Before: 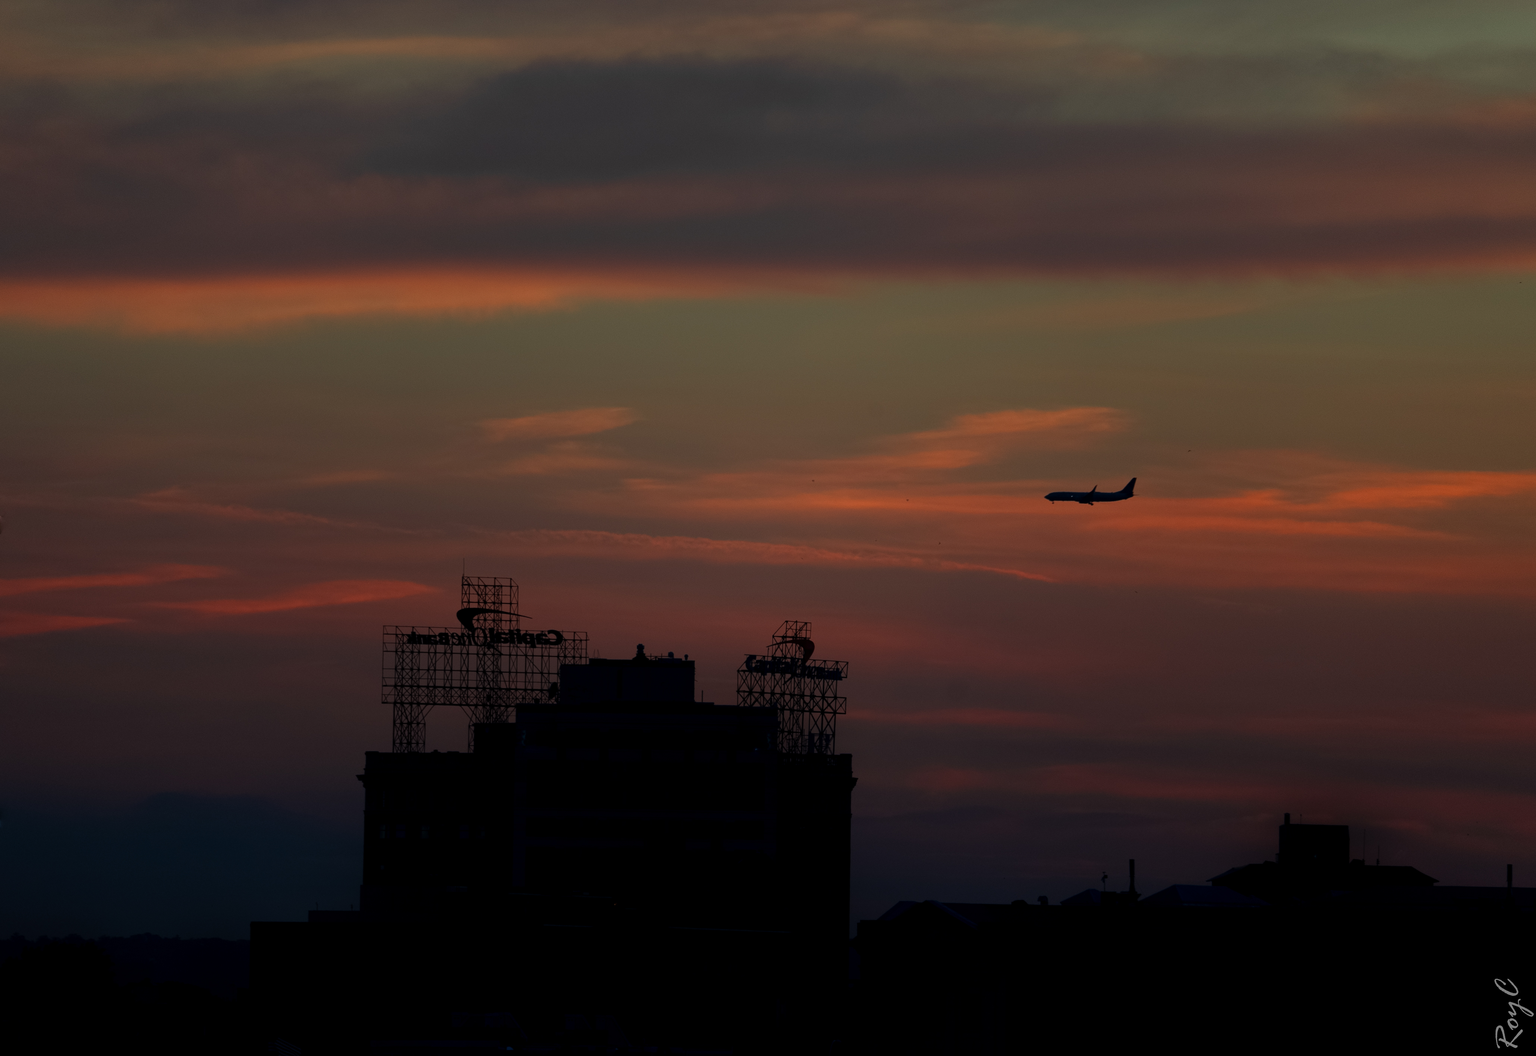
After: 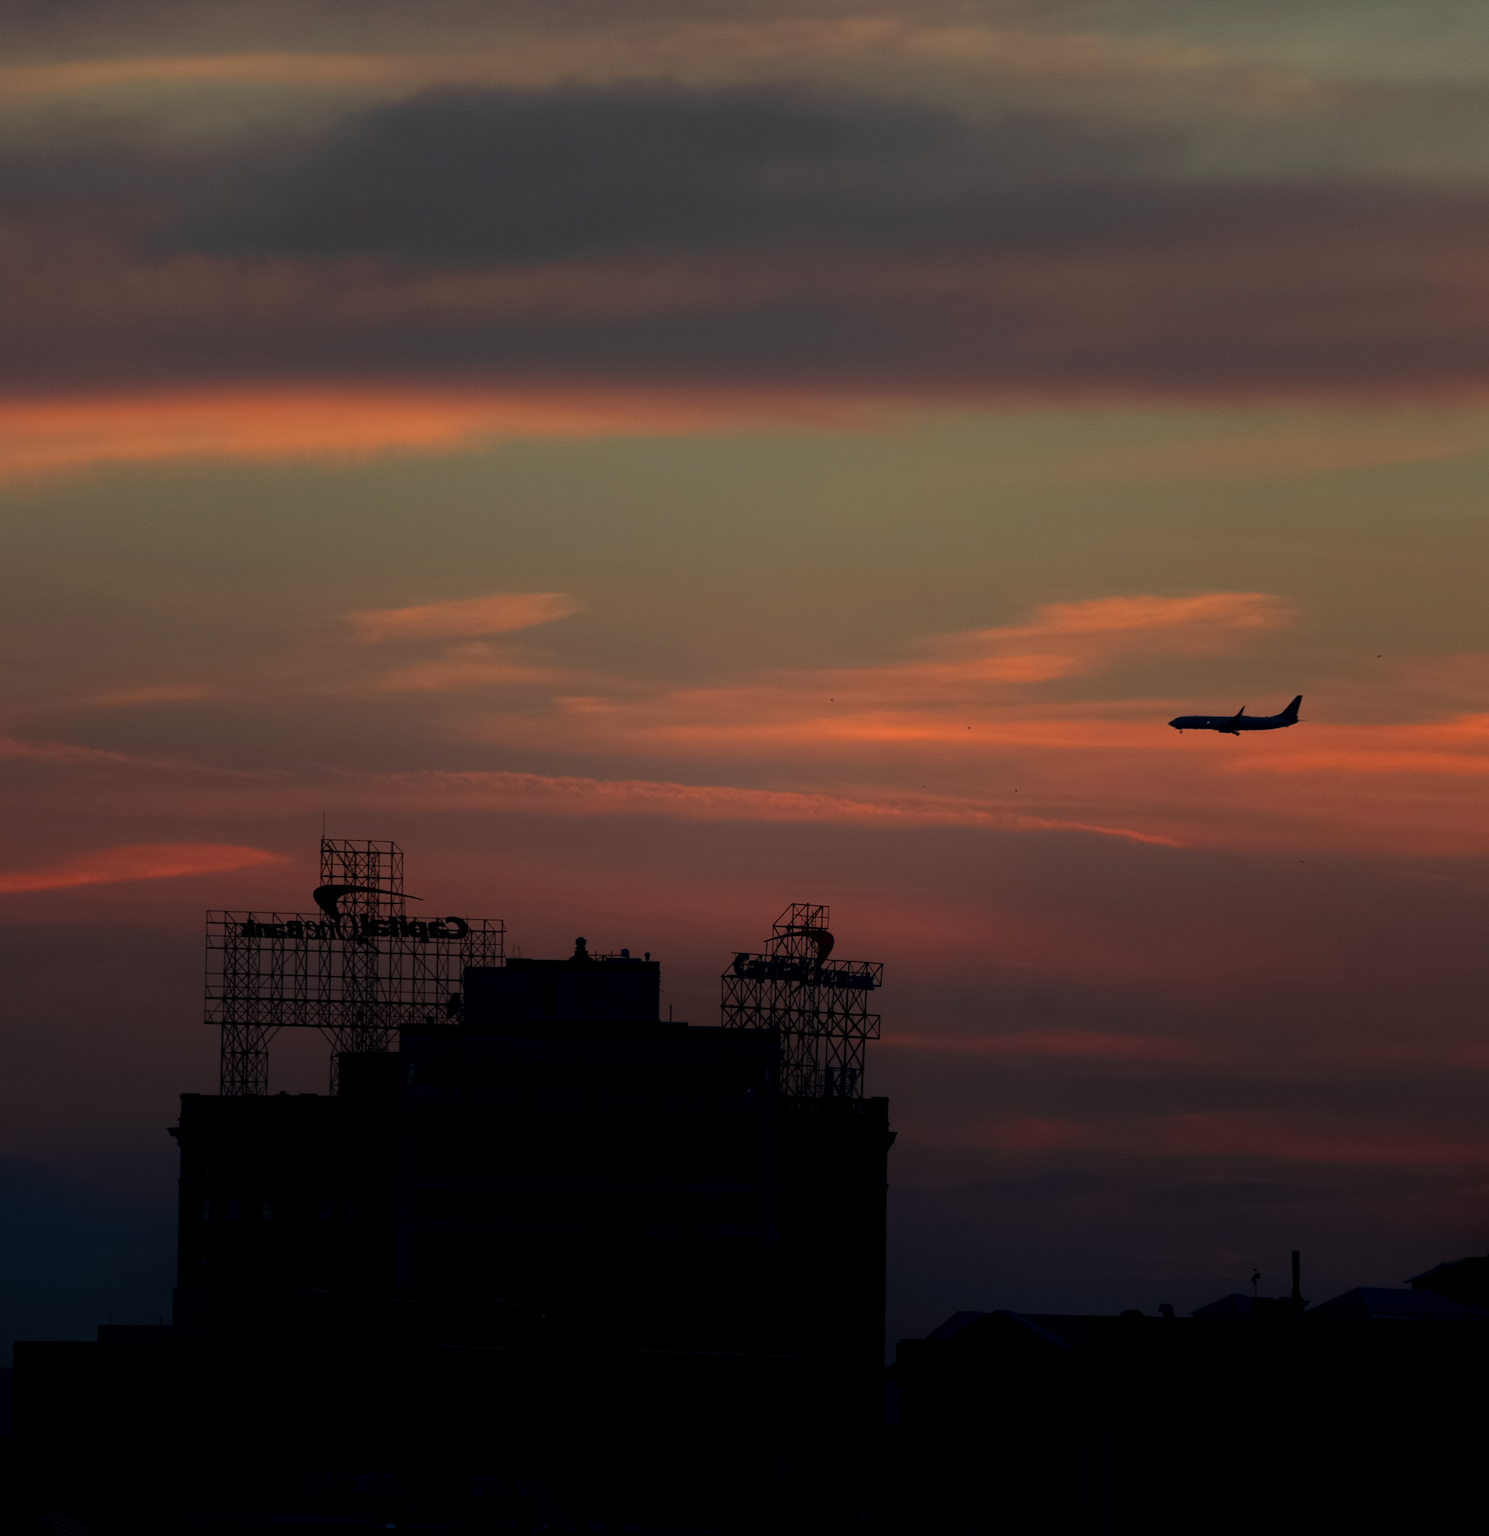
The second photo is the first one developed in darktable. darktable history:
crop and rotate: left 15.754%, right 17.579%
tone equalizer: -8 EV 0.001 EV, -7 EV -0.004 EV, -6 EV 0.009 EV, -5 EV 0.032 EV, -4 EV 0.276 EV, -3 EV 0.644 EV, -2 EV 0.584 EV, -1 EV 0.187 EV, +0 EV 0.024 EV
